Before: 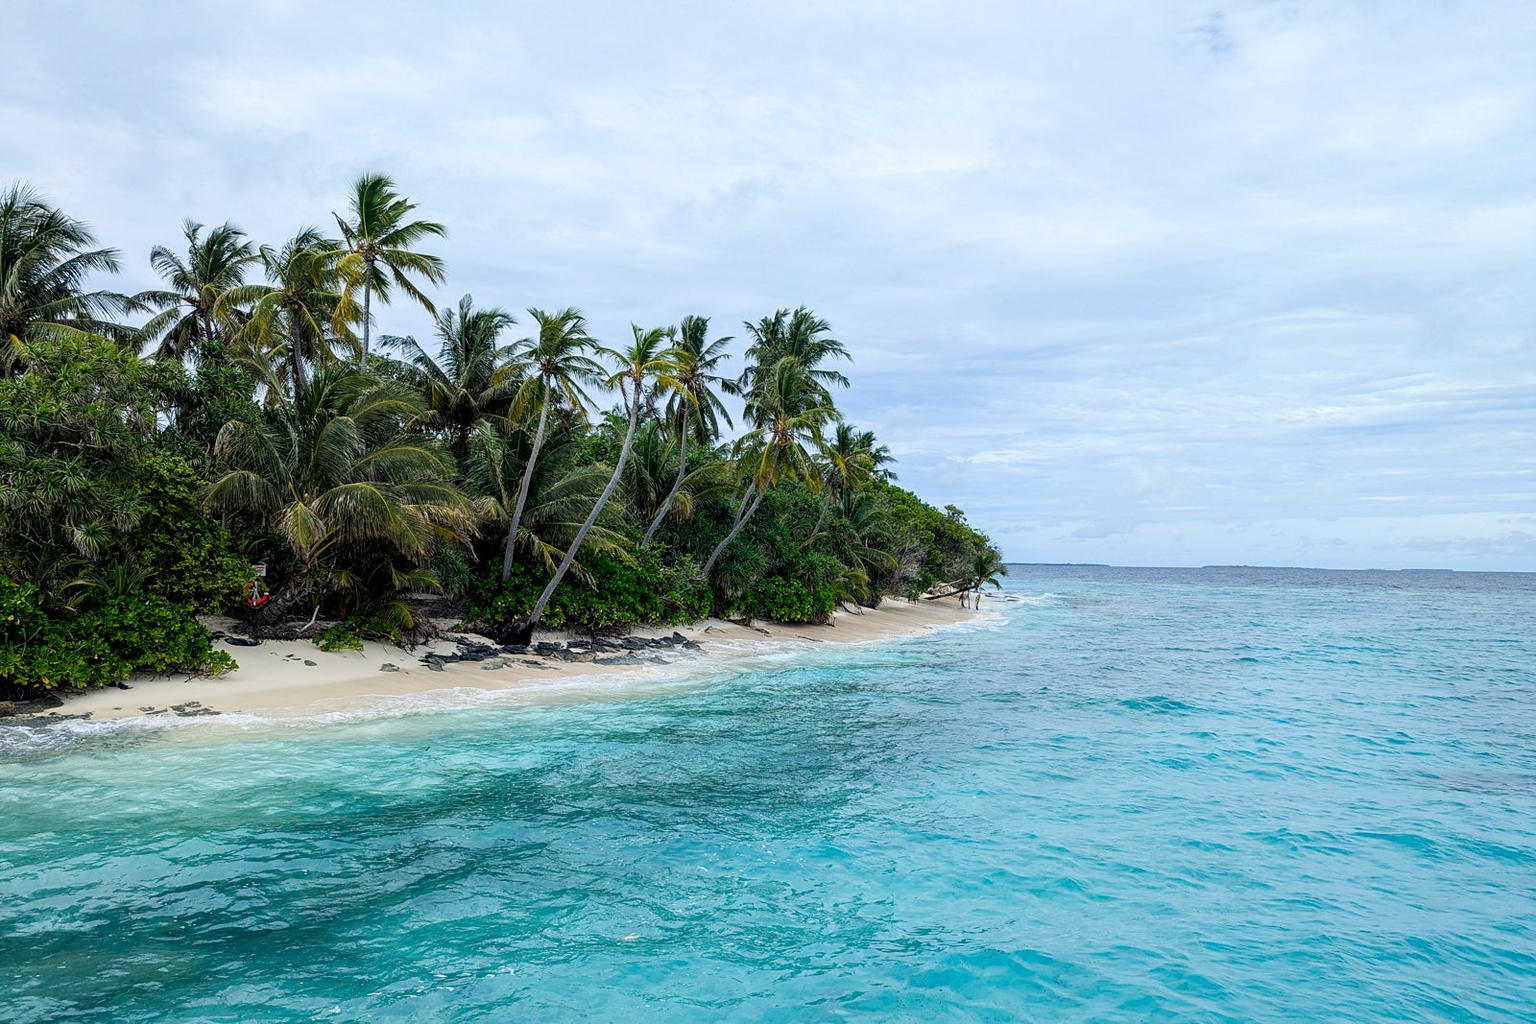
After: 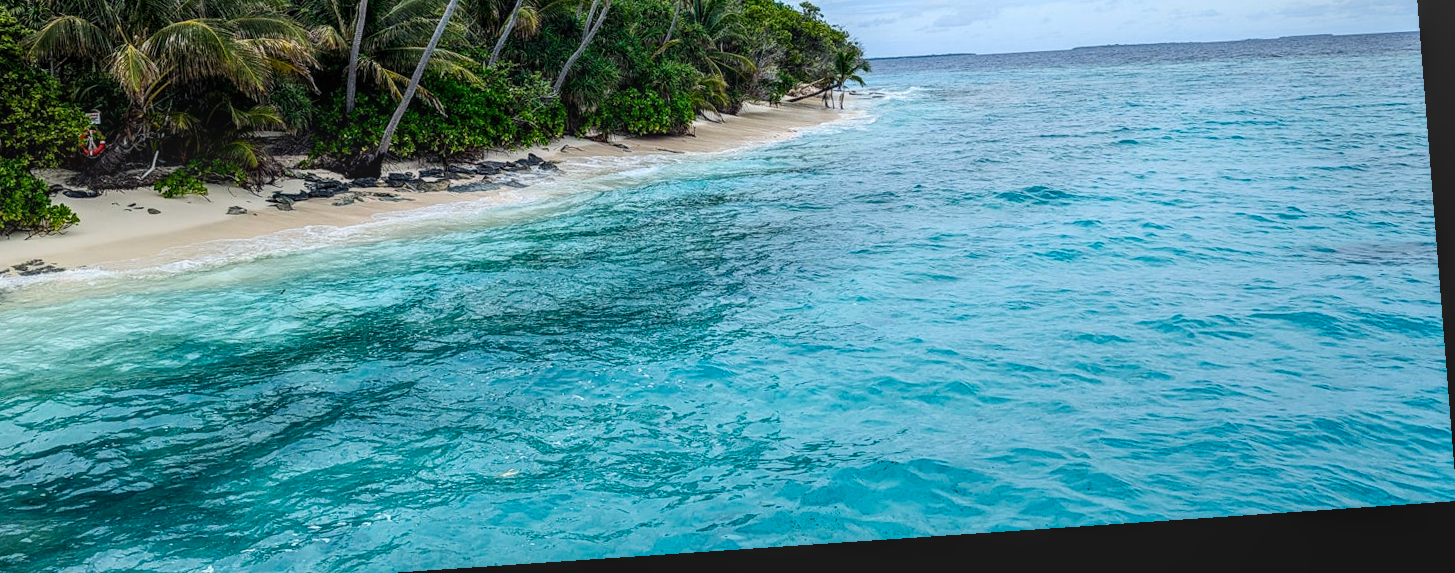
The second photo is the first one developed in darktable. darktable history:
local contrast: highlights 0%, shadows 0%, detail 133%
crop and rotate: left 13.306%, top 48.129%, bottom 2.928%
color balance rgb: perceptual saturation grading › global saturation -1%
contrast brightness saturation: contrast 0.15, brightness -0.01, saturation 0.1
rotate and perspective: rotation -4.2°, shear 0.006, automatic cropping off
